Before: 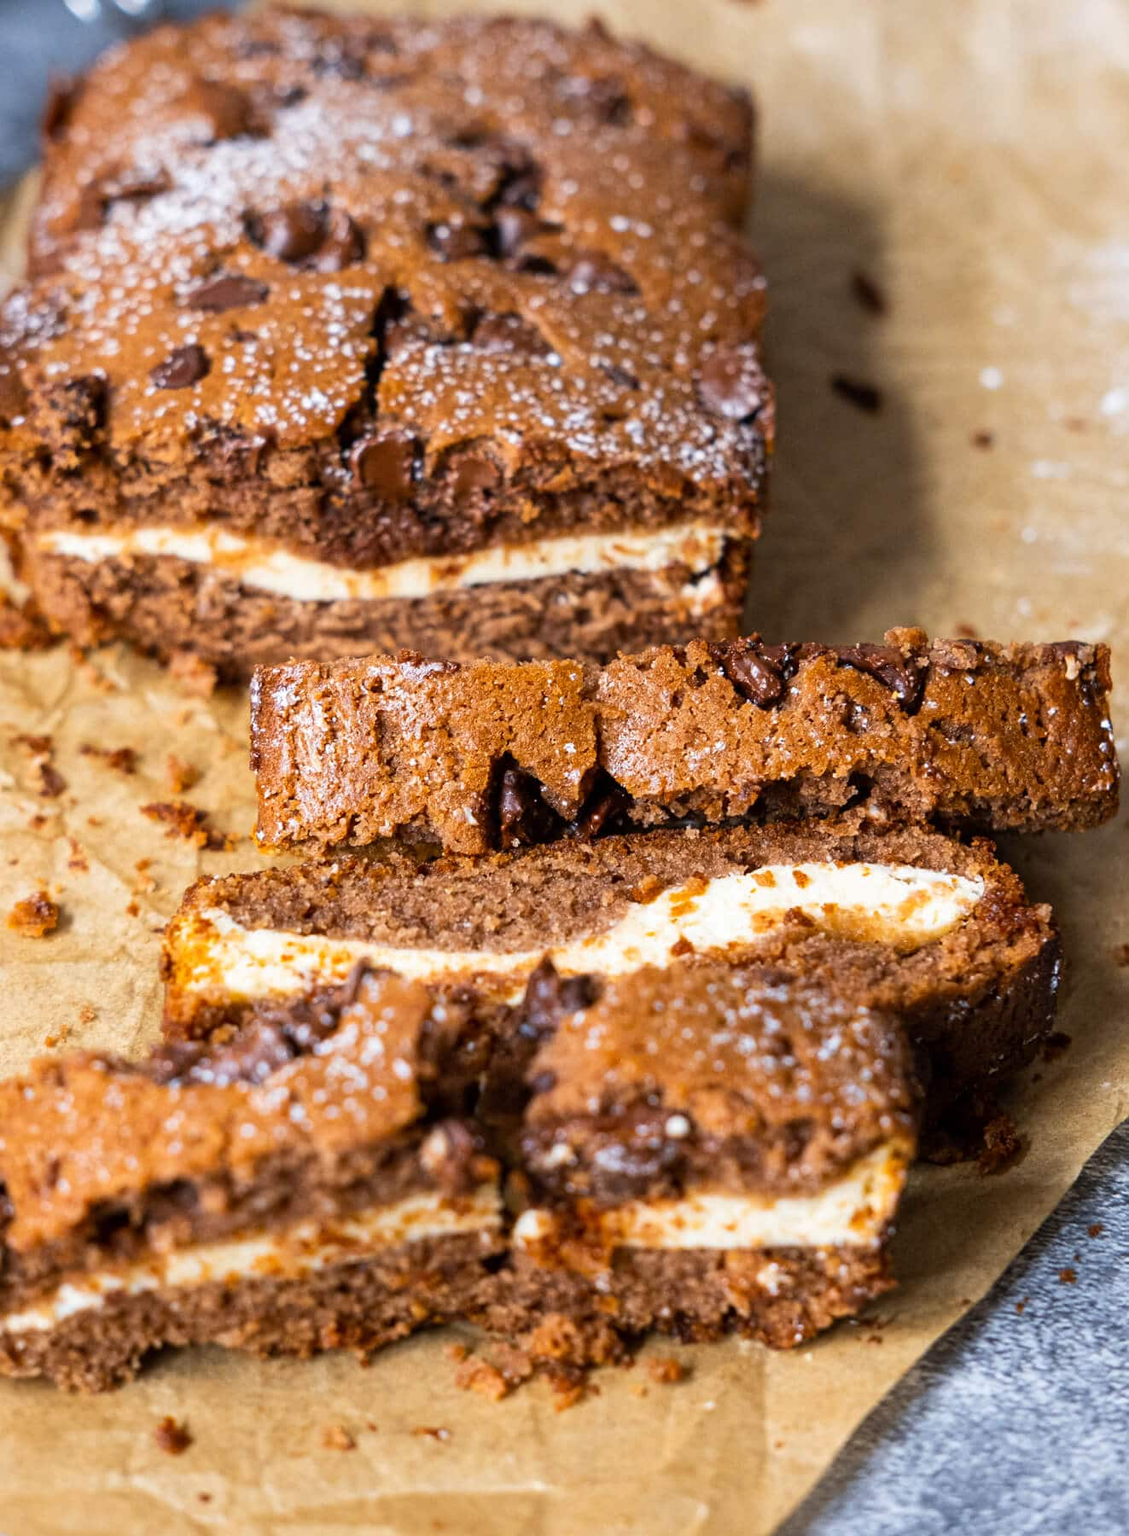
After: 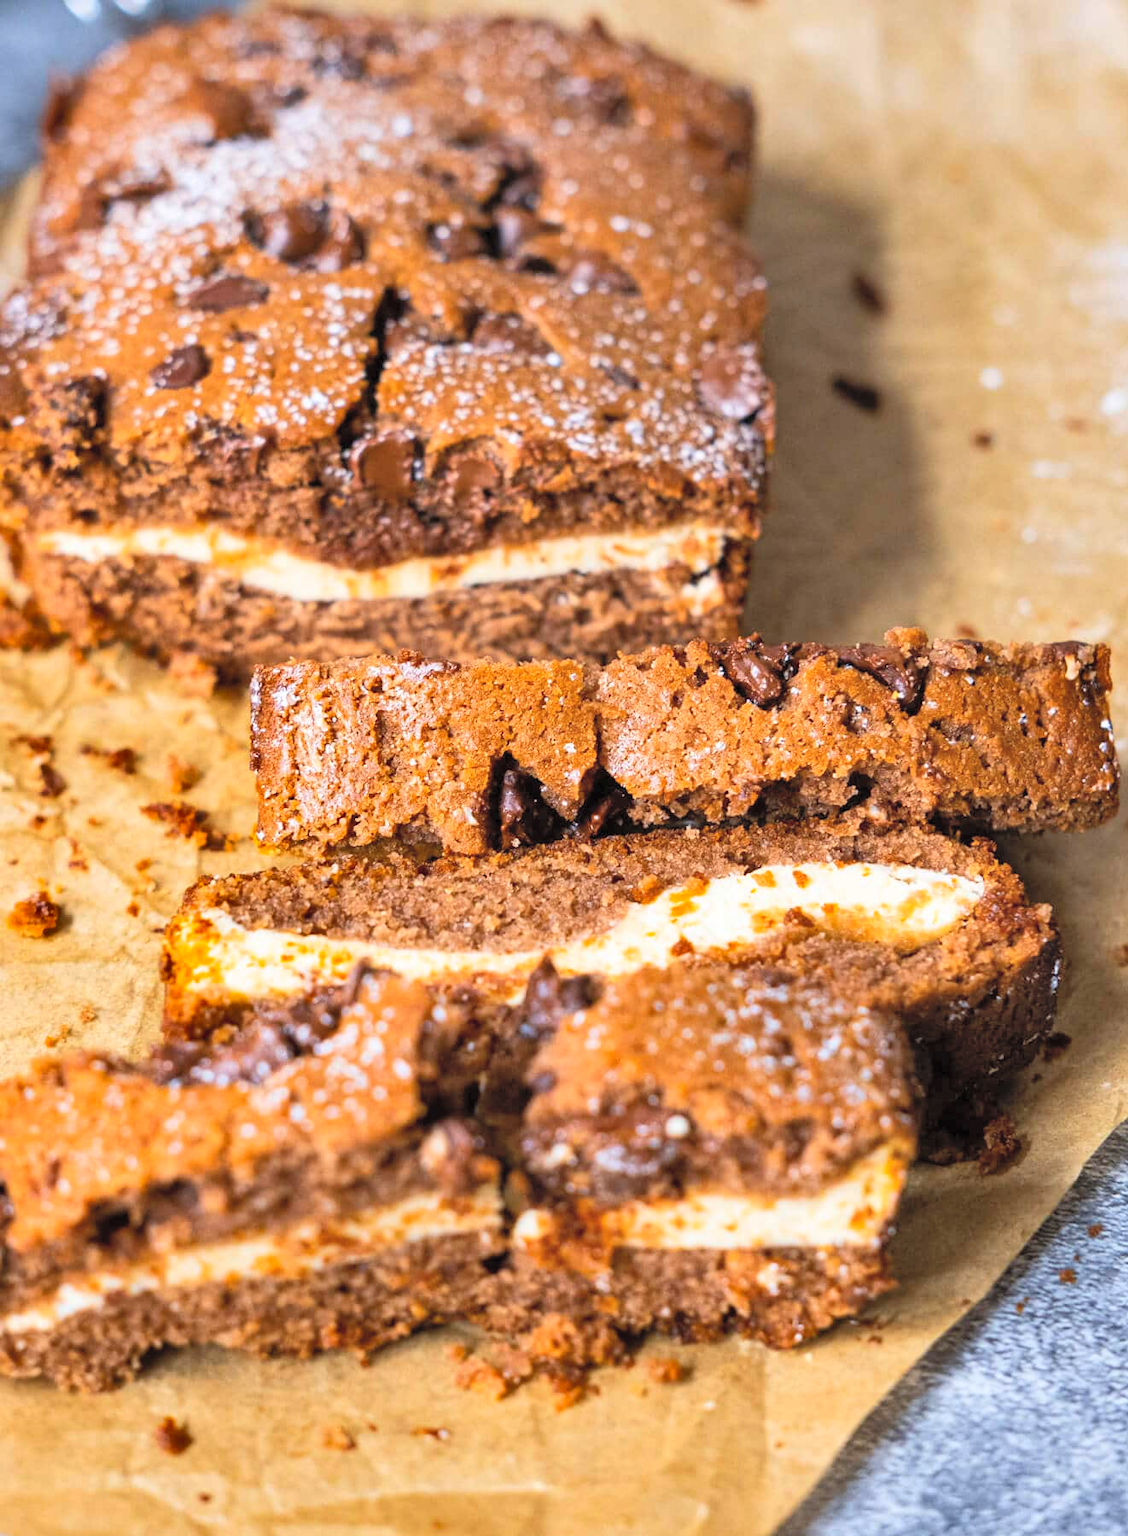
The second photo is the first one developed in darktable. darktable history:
shadows and highlights: shadows color adjustment 97.66%, soften with gaussian
contrast brightness saturation: contrast 0.1, brightness 0.3, saturation 0.14
